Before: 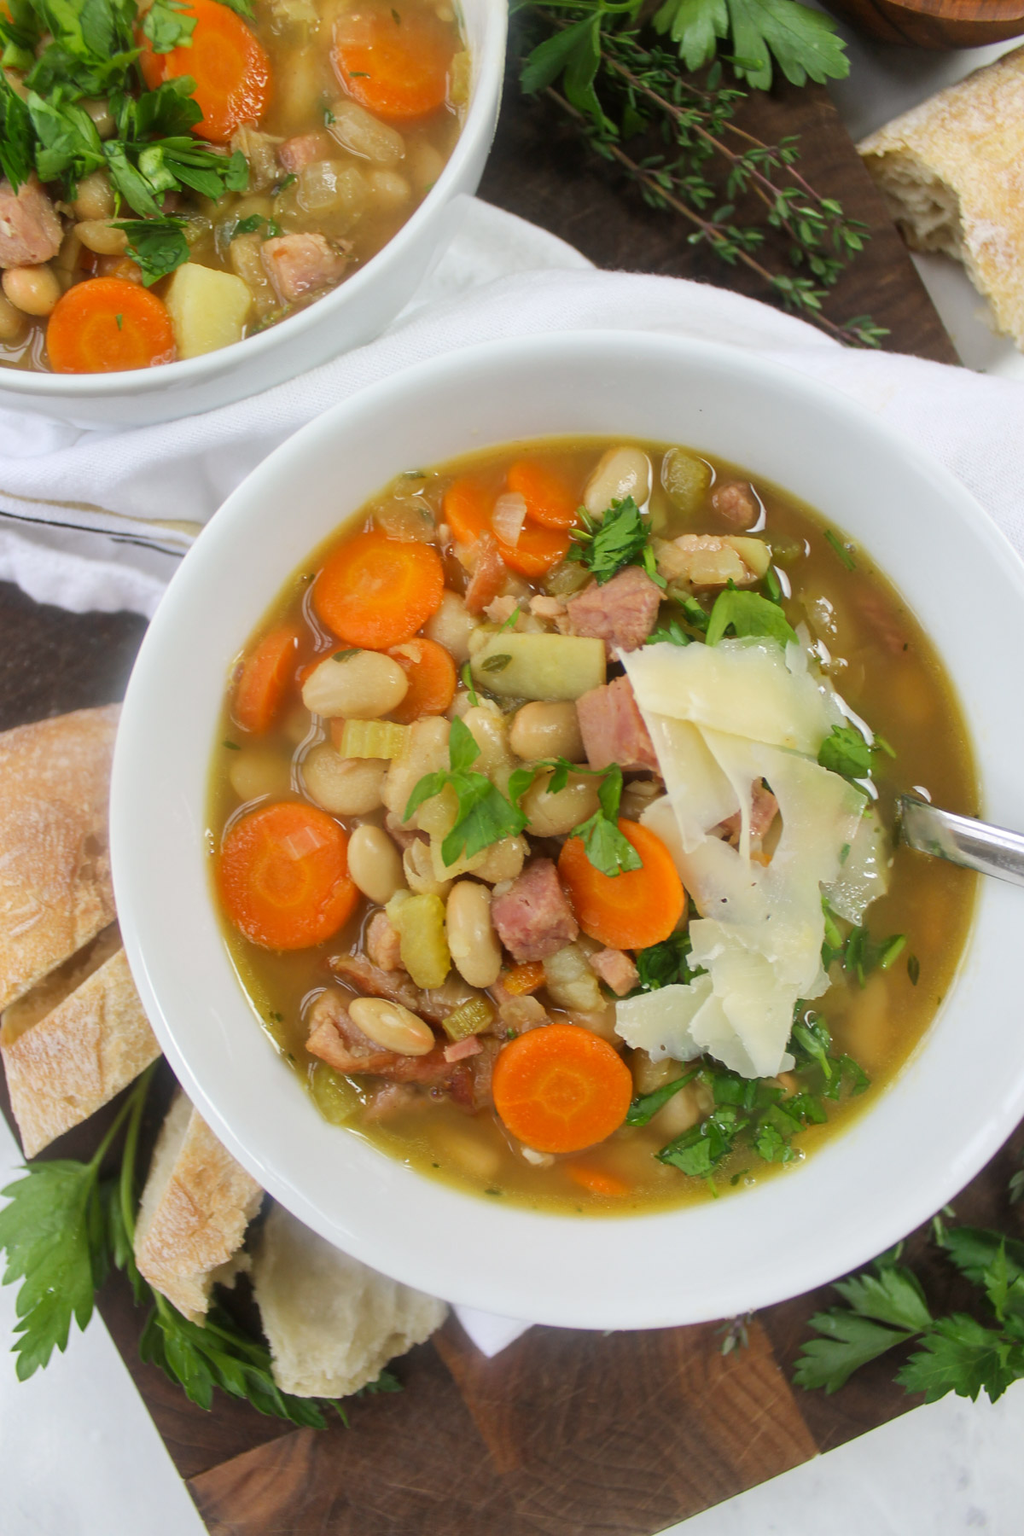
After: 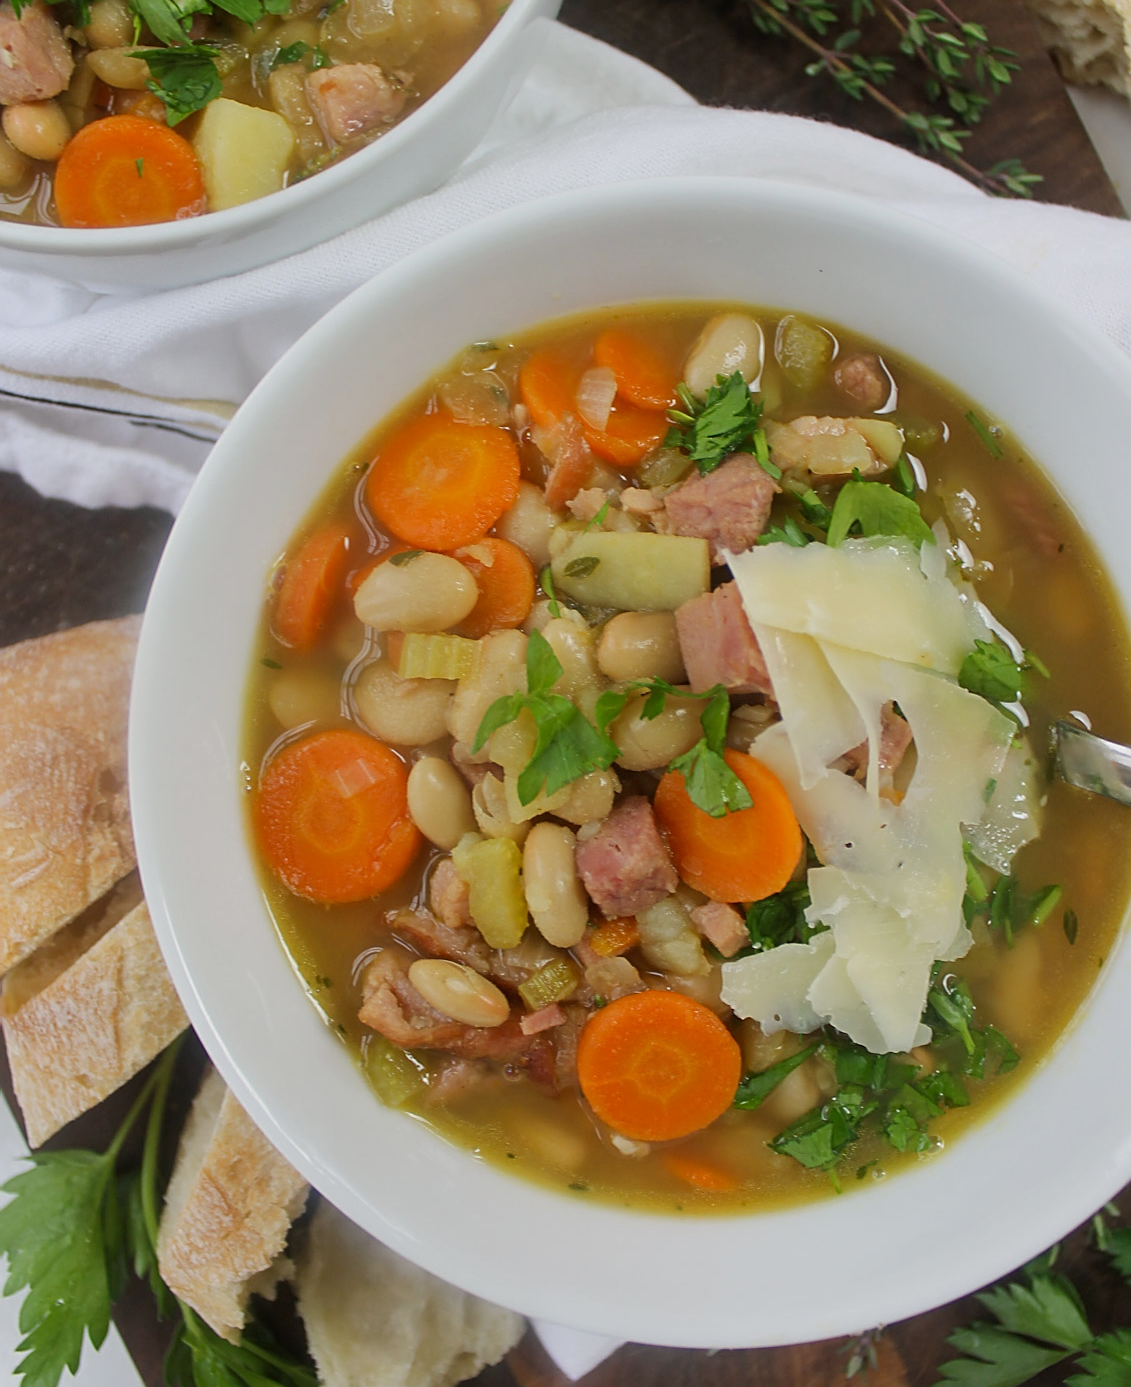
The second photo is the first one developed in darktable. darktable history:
exposure: exposure -0.36 EV, compensate highlight preservation false
crop and rotate: angle 0.03°, top 11.643%, right 5.651%, bottom 11.189%
sharpen: on, module defaults
